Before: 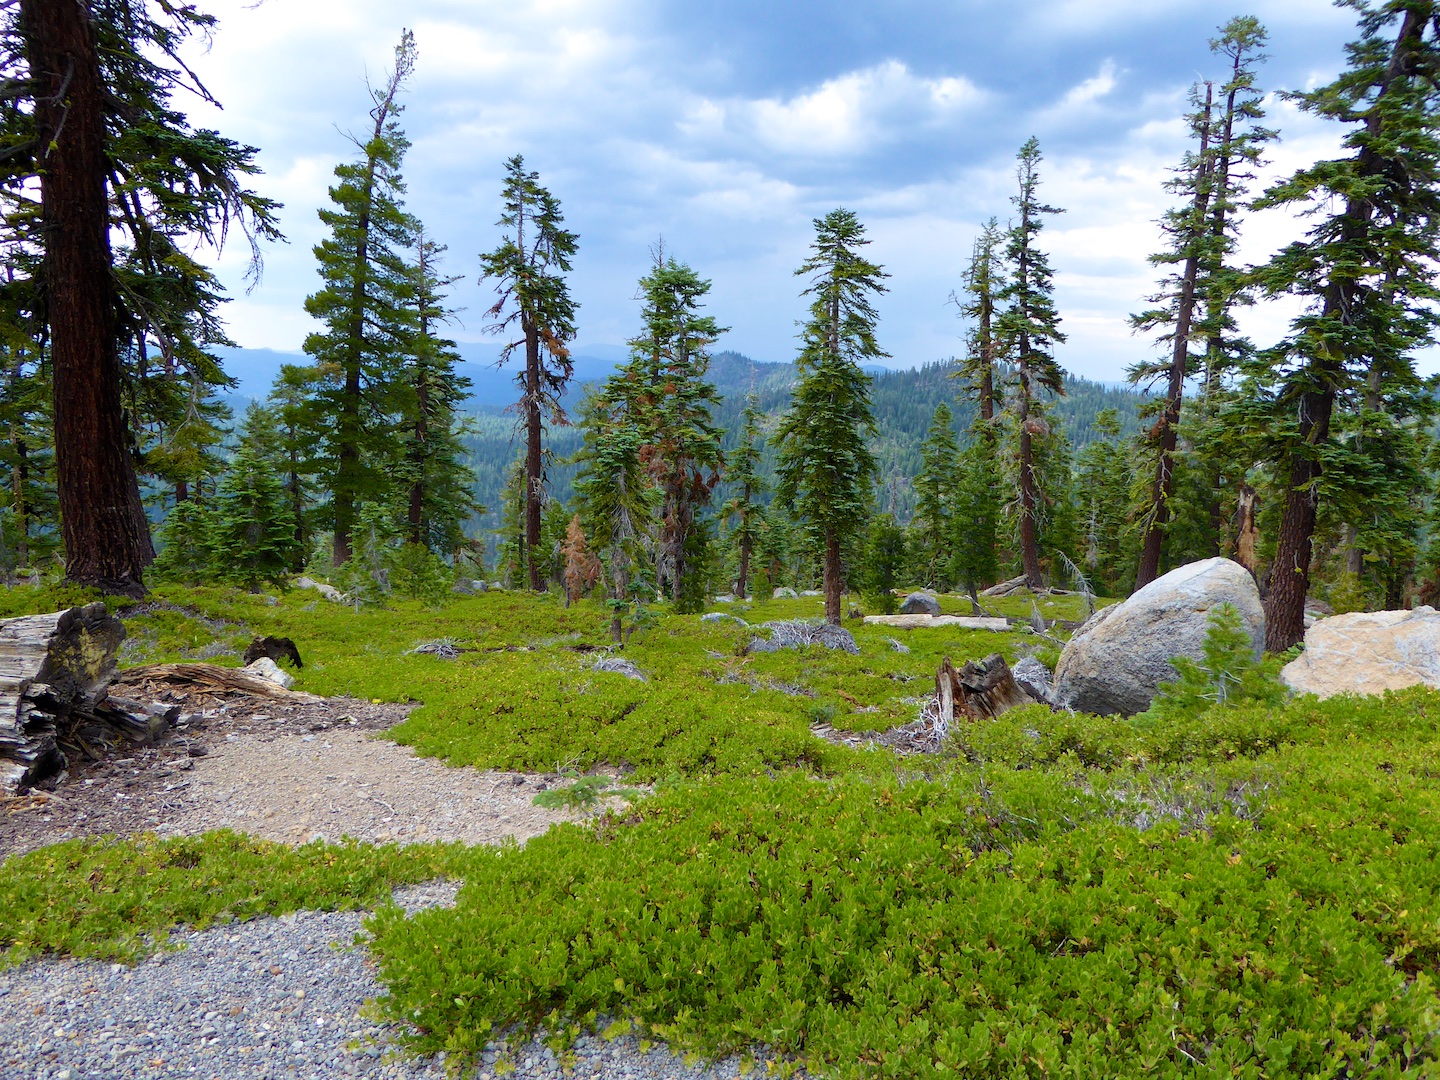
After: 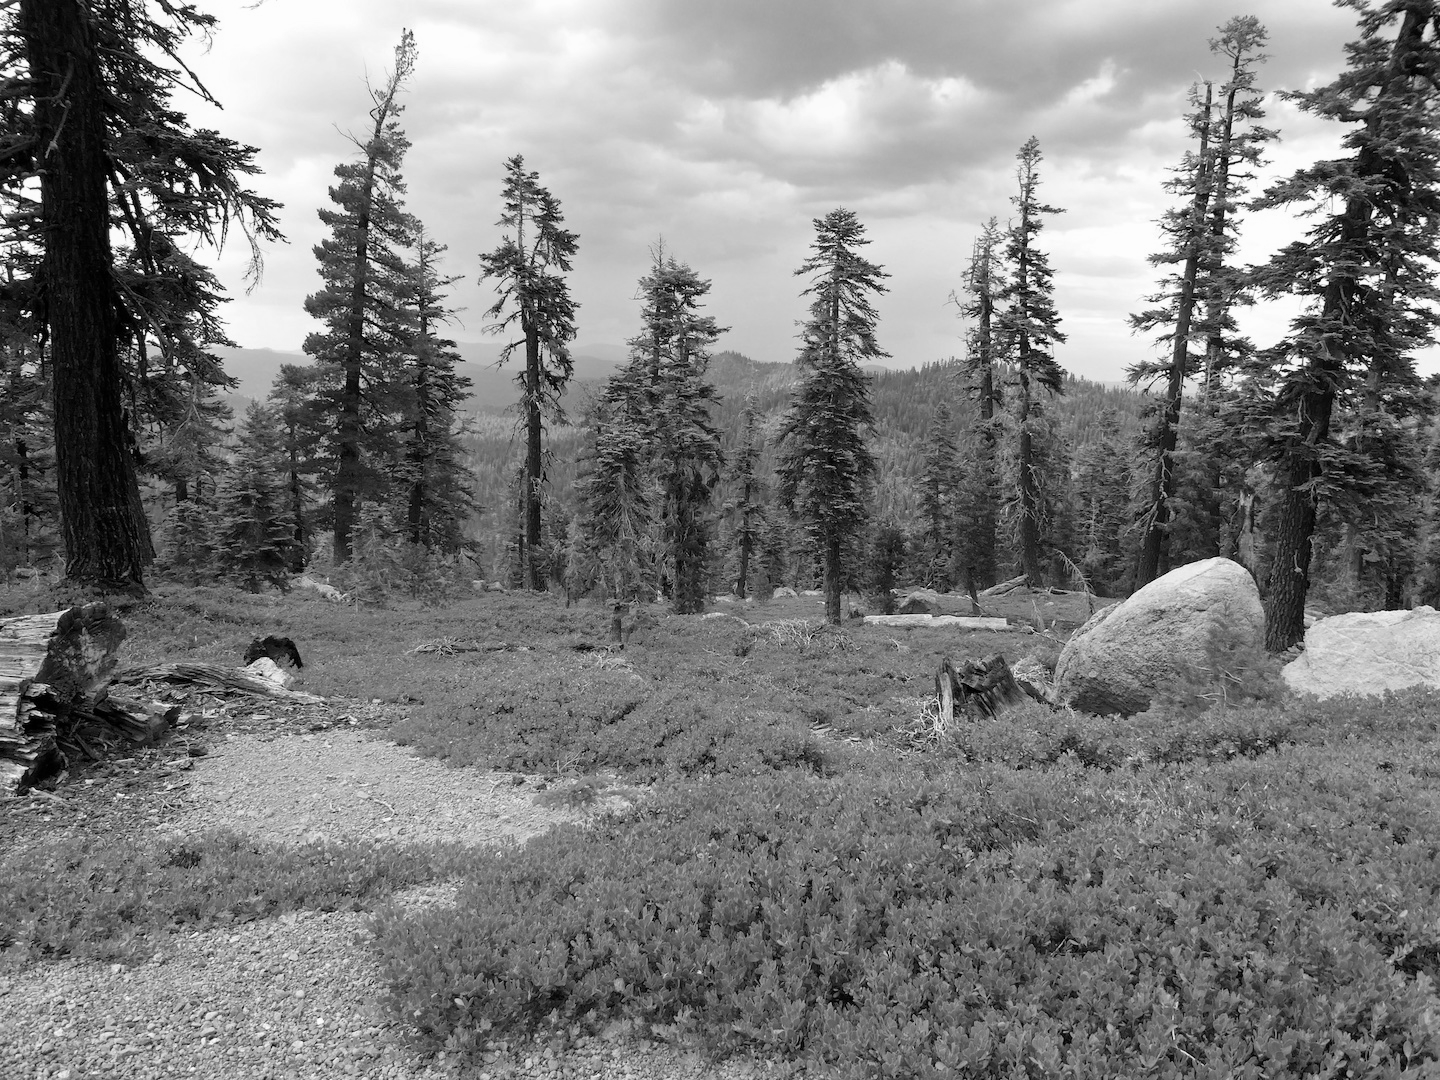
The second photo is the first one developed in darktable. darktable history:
monochrome: a -4.13, b 5.16, size 1
white balance: red 0.976, blue 1.04
